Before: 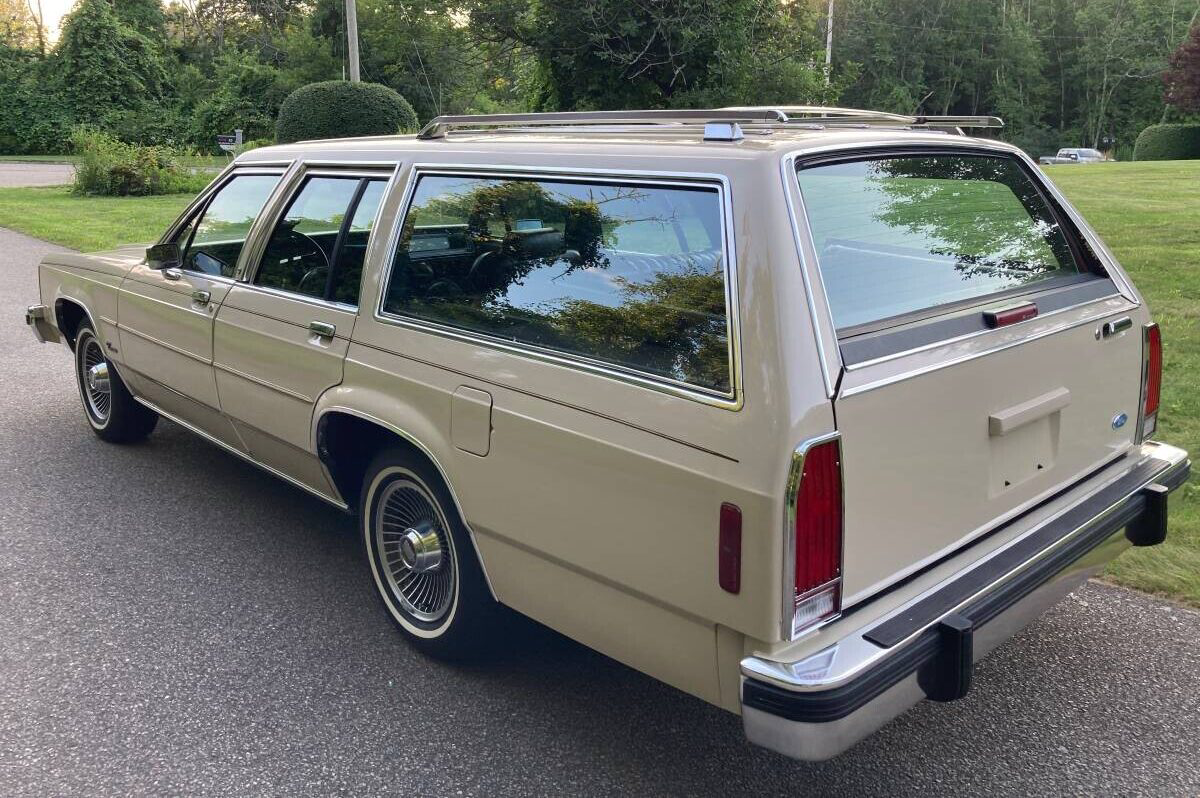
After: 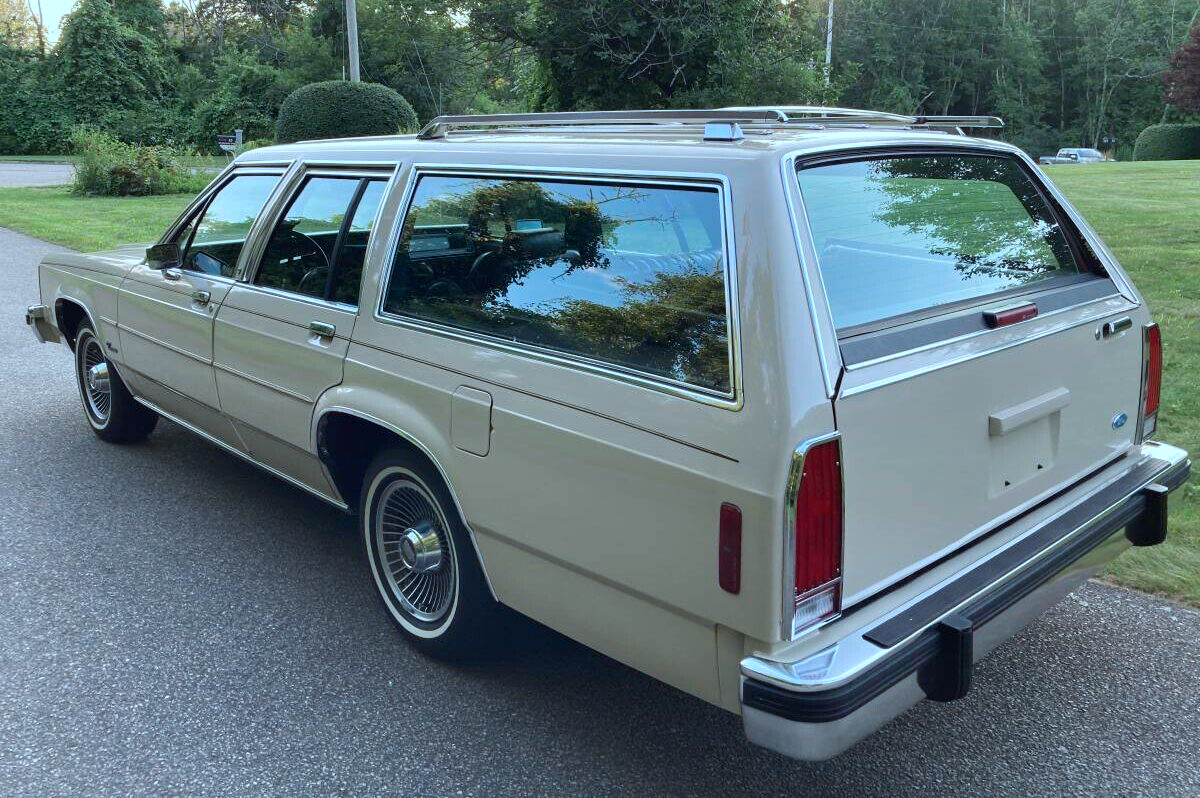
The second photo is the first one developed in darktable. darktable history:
color correction: highlights a* -10.59, highlights b* -18.71
